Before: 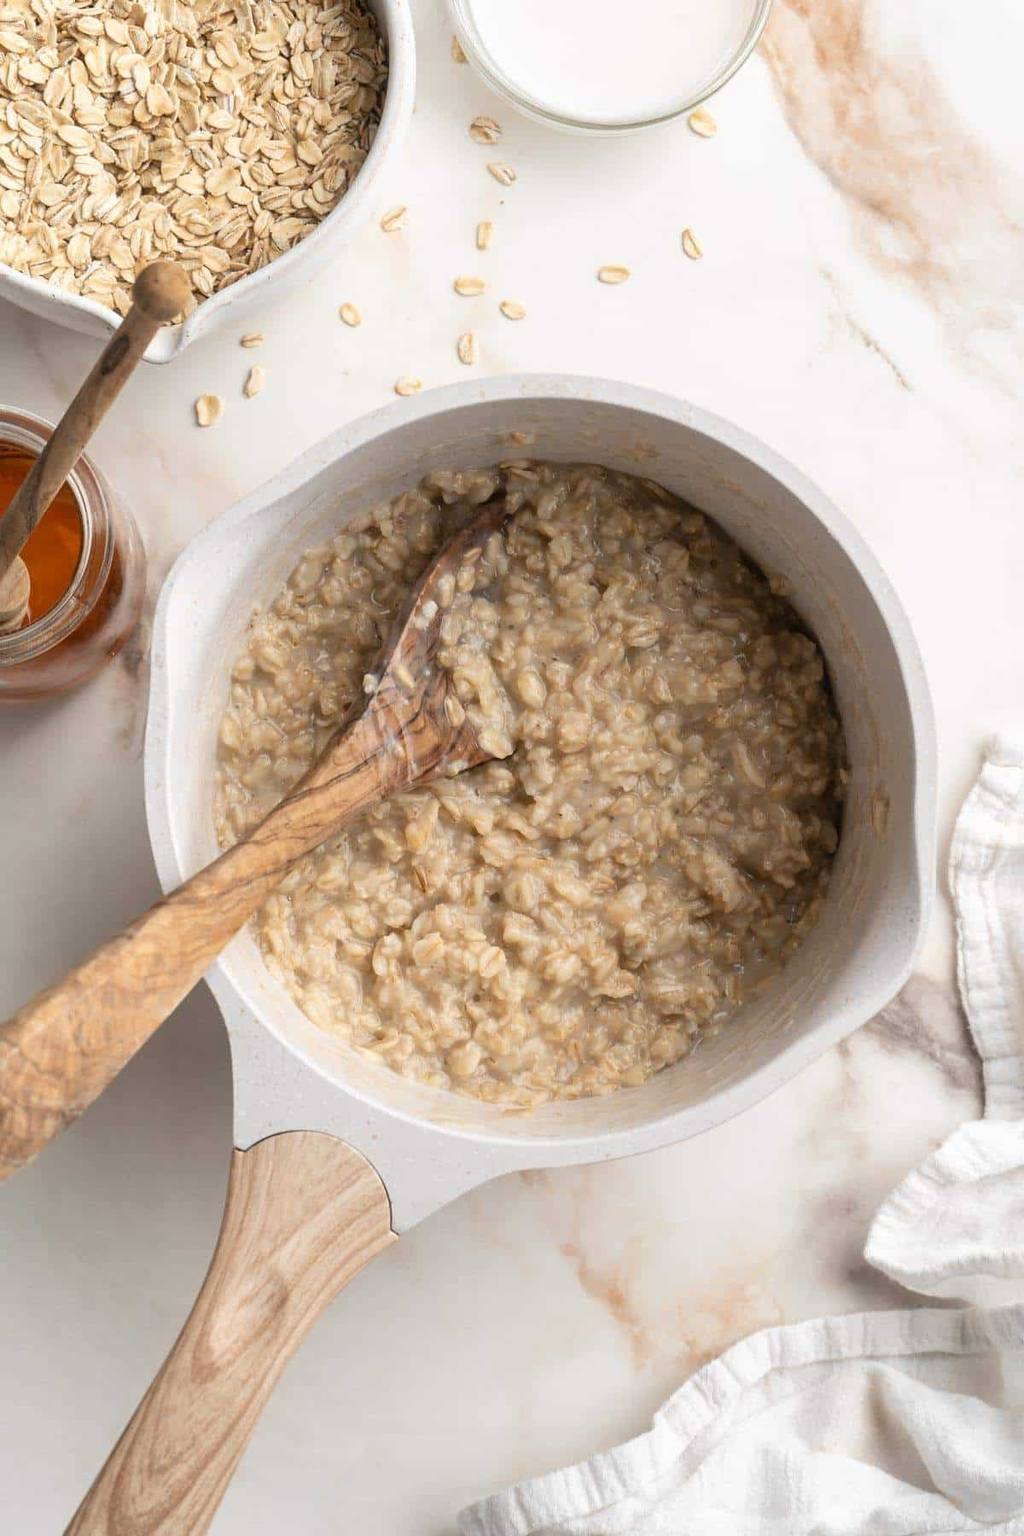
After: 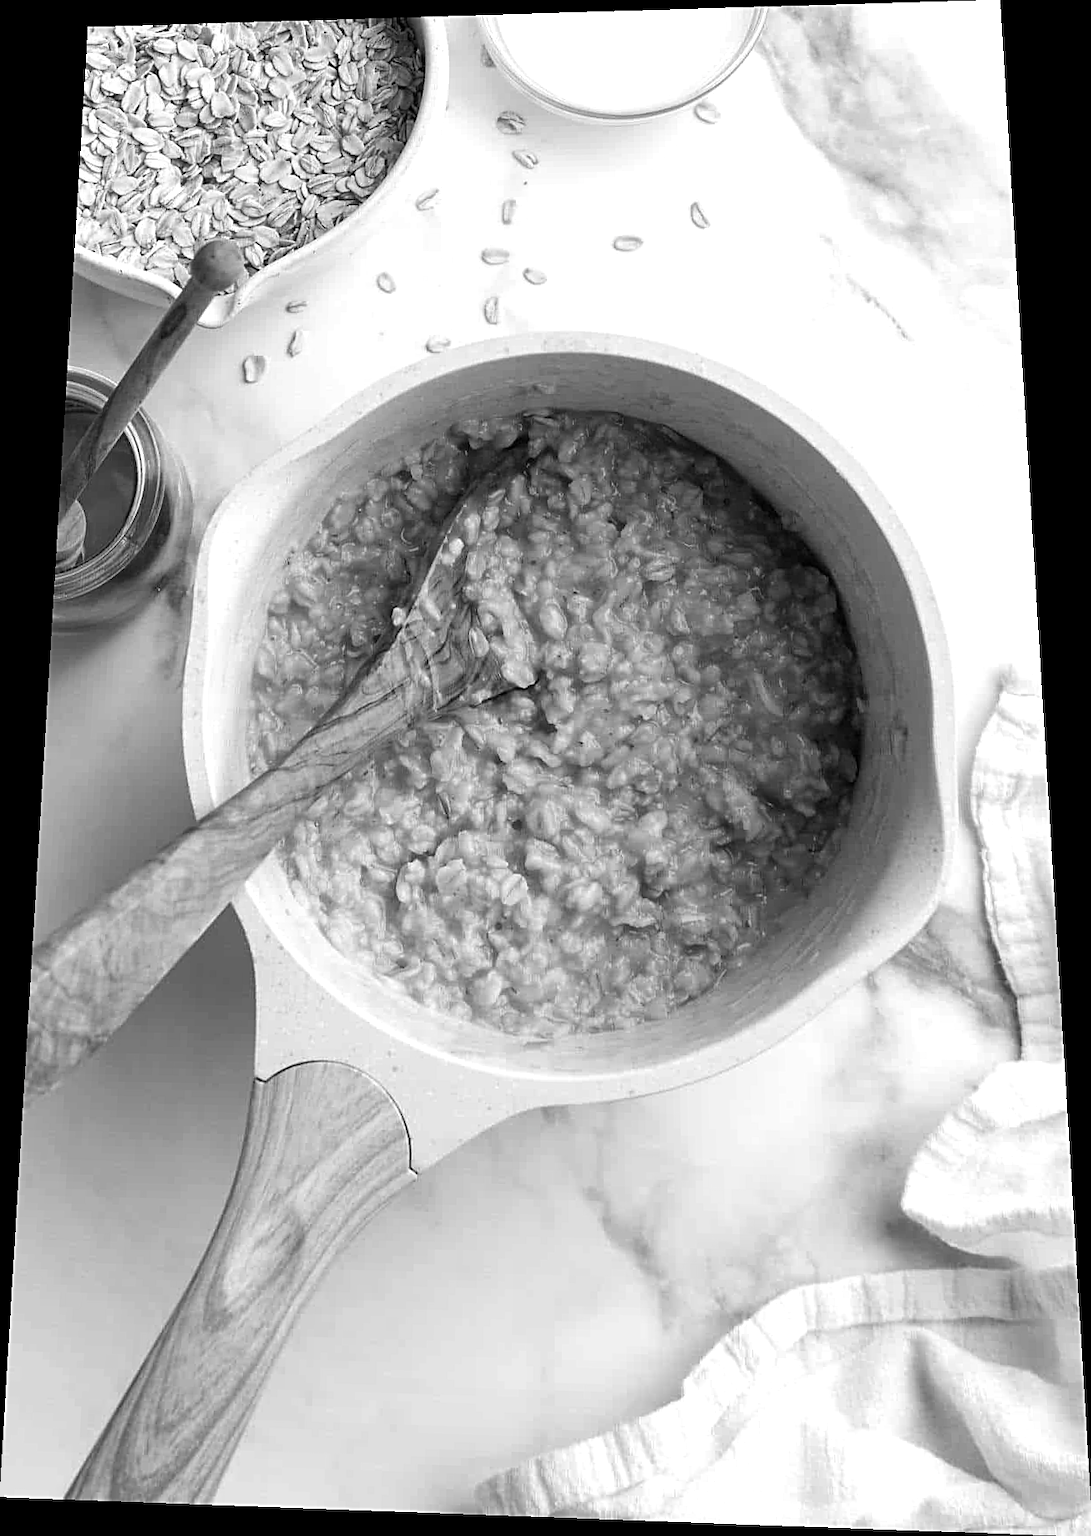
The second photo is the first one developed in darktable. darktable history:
white balance: red 0.924, blue 1.095
sharpen: on, module defaults
color calibration: output gray [0.21, 0.42, 0.37, 0], gray › normalize channels true, illuminant same as pipeline (D50), adaptation XYZ, x 0.346, y 0.359, gamut compression 0
rotate and perspective: rotation 0.128°, lens shift (vertical) -0.181, lens shift (horizontal) -0.044, shear 0.001, automatic cropping off
color balance rgb: linear chroma grading › global chroma 50%, perceptual saturation grading › global saturation 2.34%, global vibrance 6.64%, contrast 12.71%, saturation formula JzAzBz (2021)
